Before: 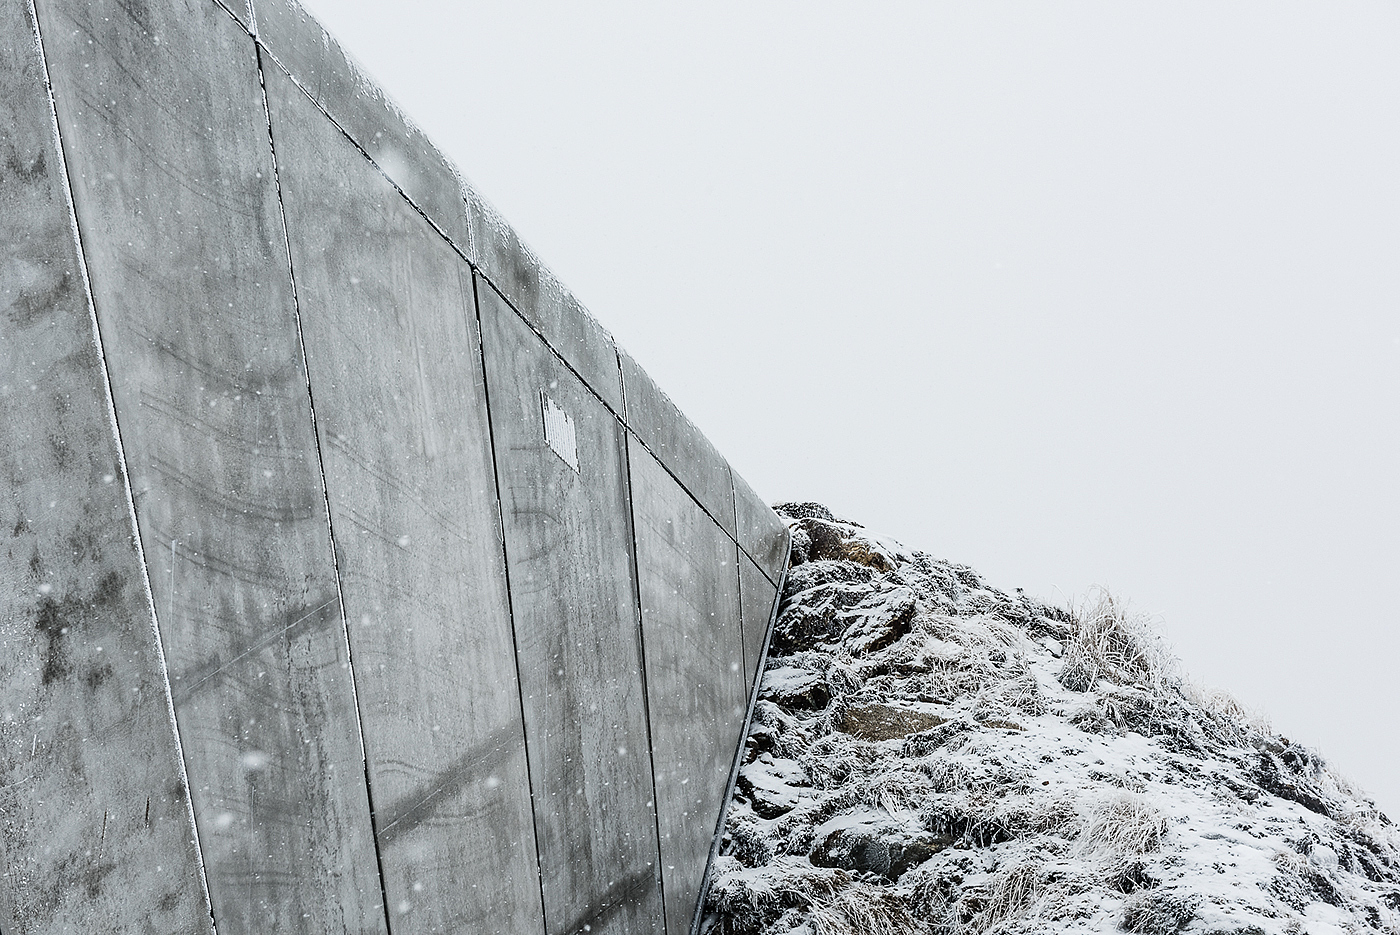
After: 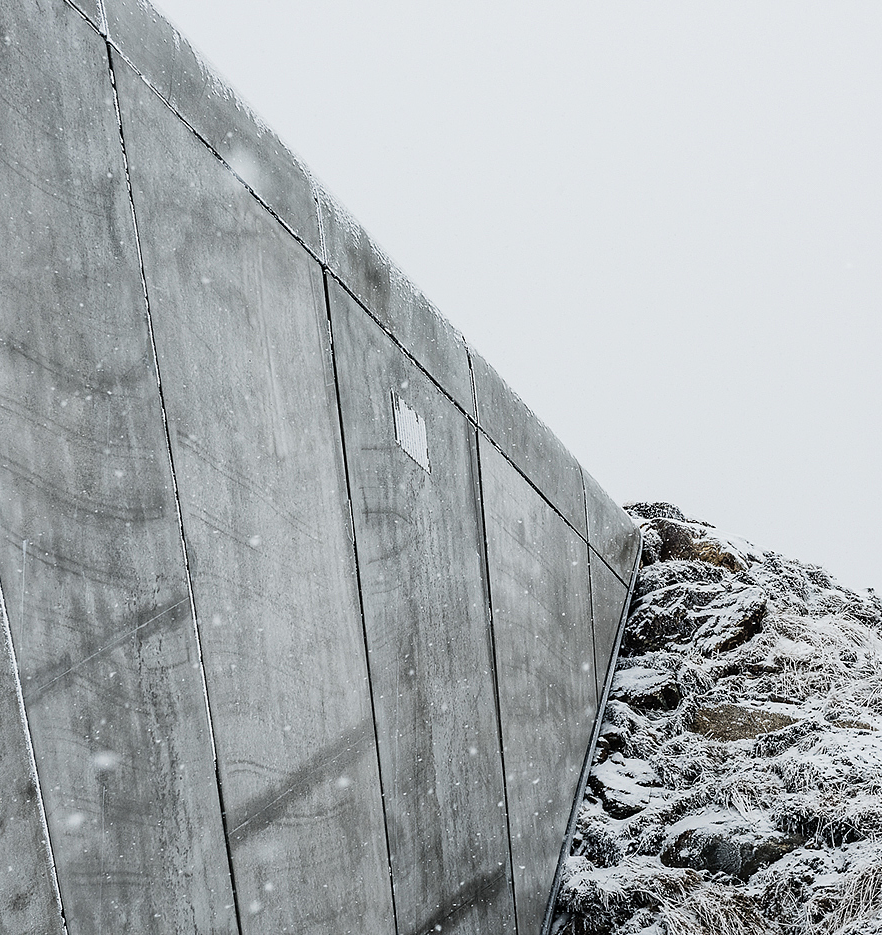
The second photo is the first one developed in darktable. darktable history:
exposure: exposure -0.069 EV, compensate highlight preservation false
crop: left 10.665%, right 26.324%
